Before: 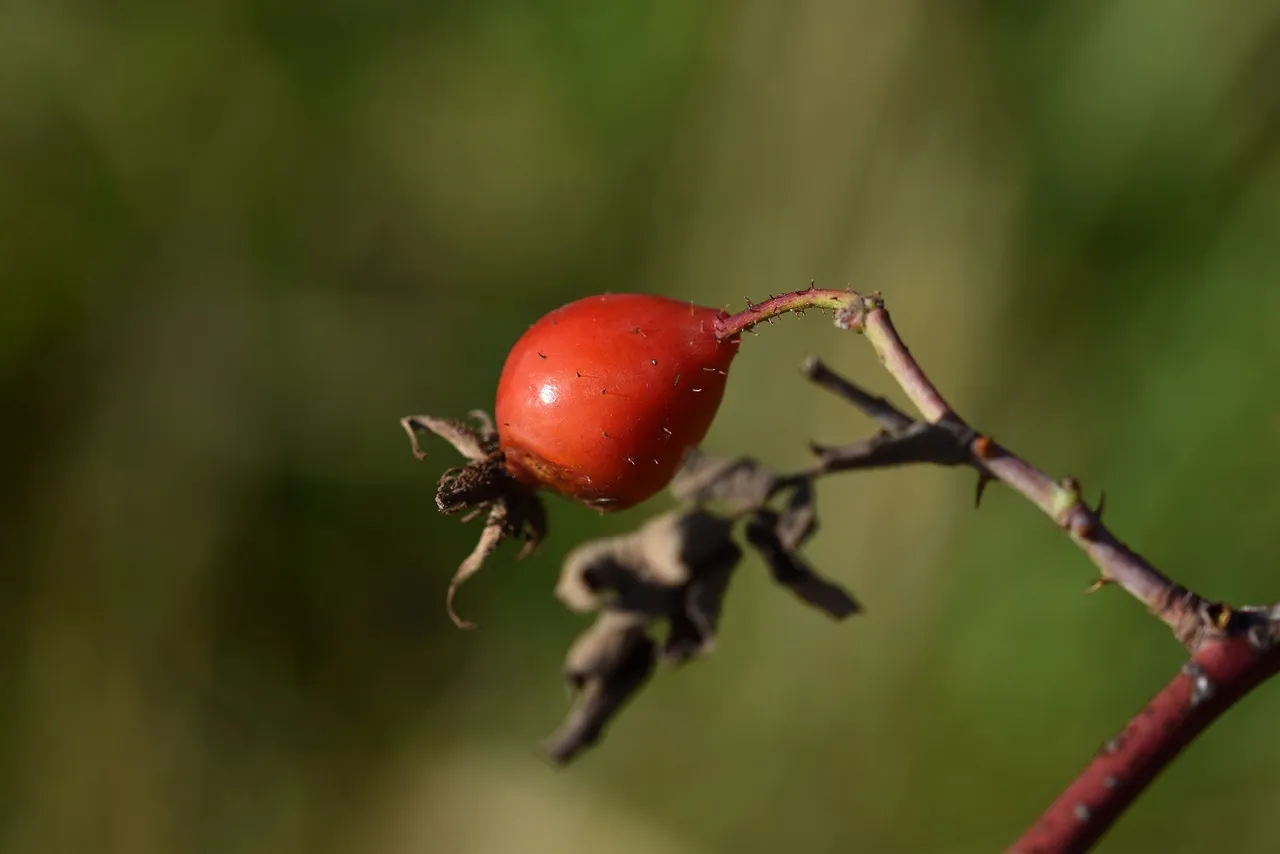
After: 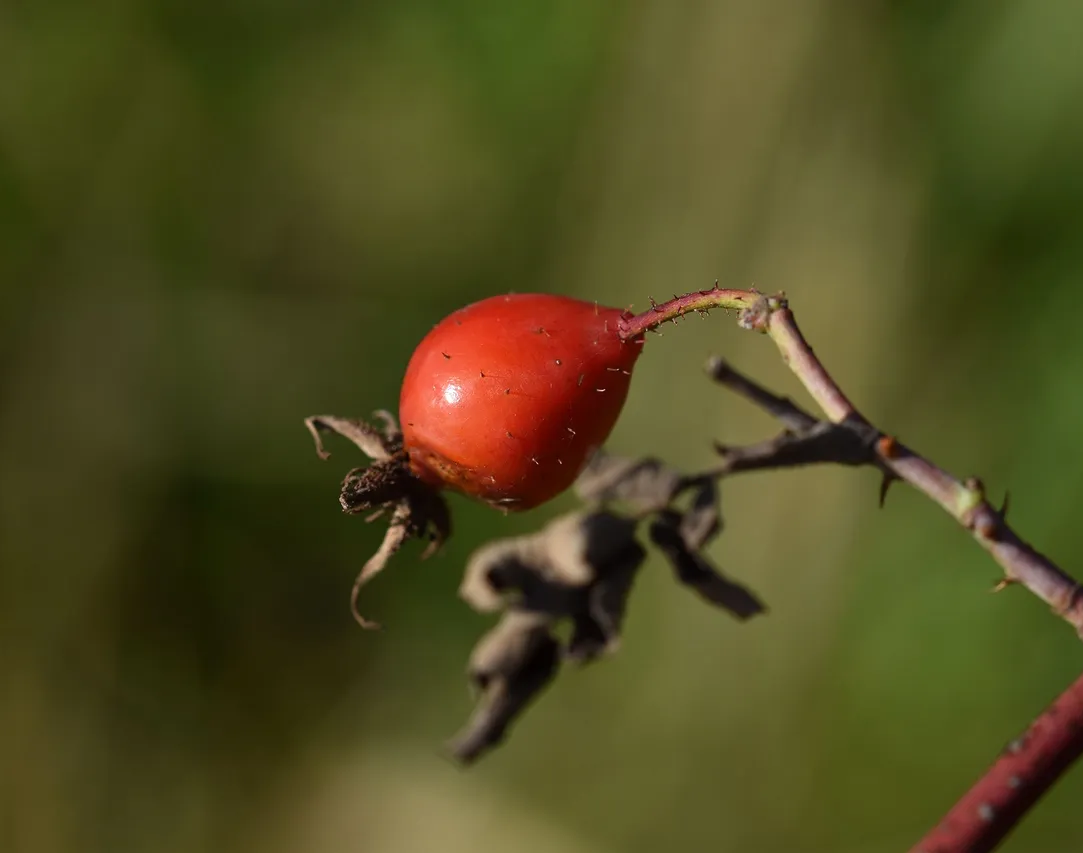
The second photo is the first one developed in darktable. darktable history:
crop: left 7.507%, right 7.812%
